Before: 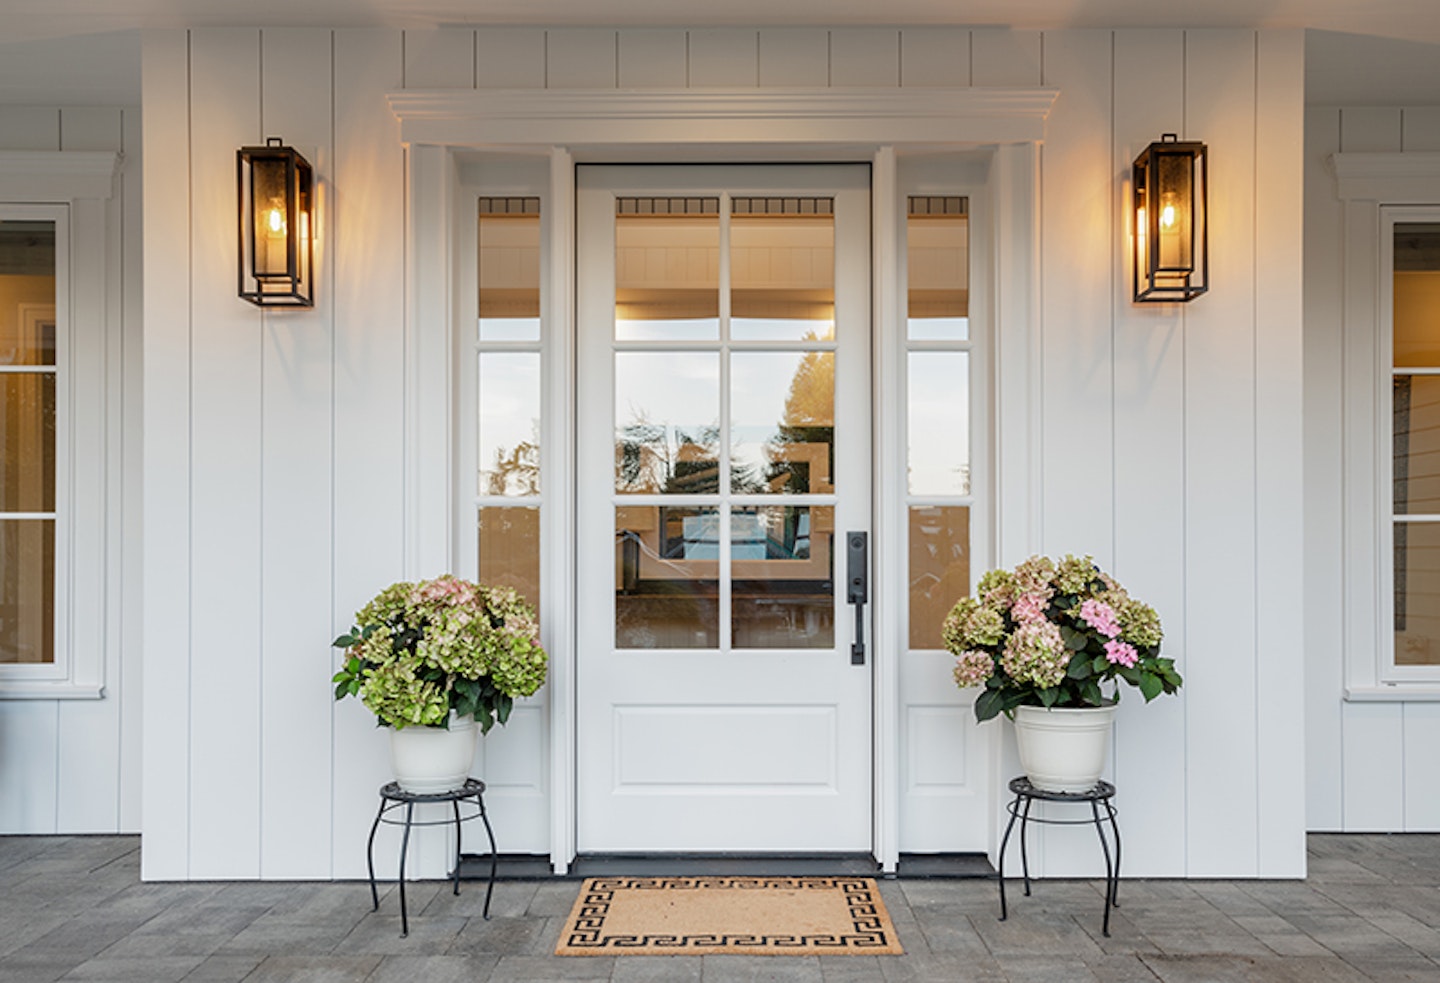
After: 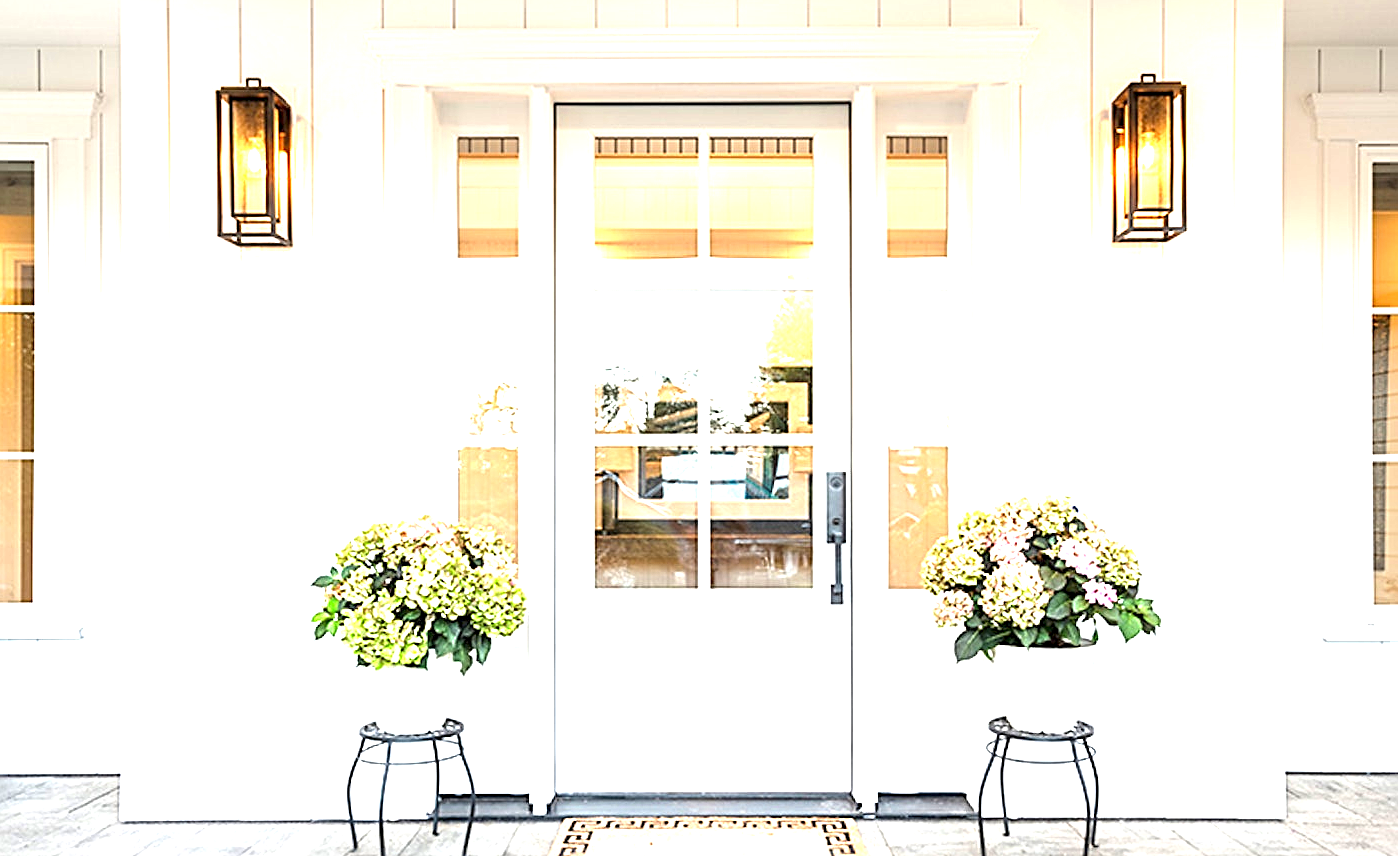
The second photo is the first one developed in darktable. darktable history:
crop: left 1.488%, top 6.133%, right 1.389%, bottom 6.769%
sharpen: radius 3.083
exposure: exposure 2.226 EV, compensate highlight preservation false
